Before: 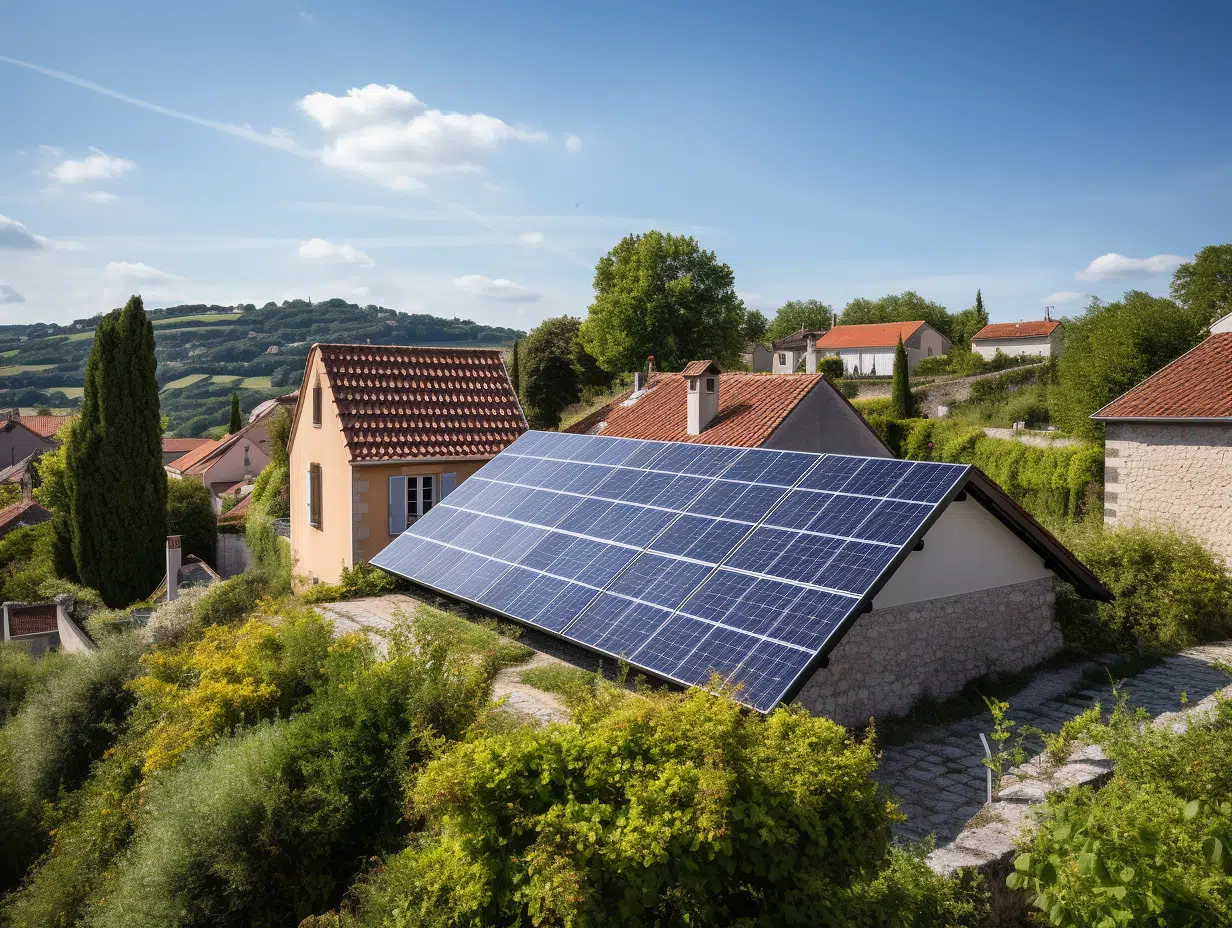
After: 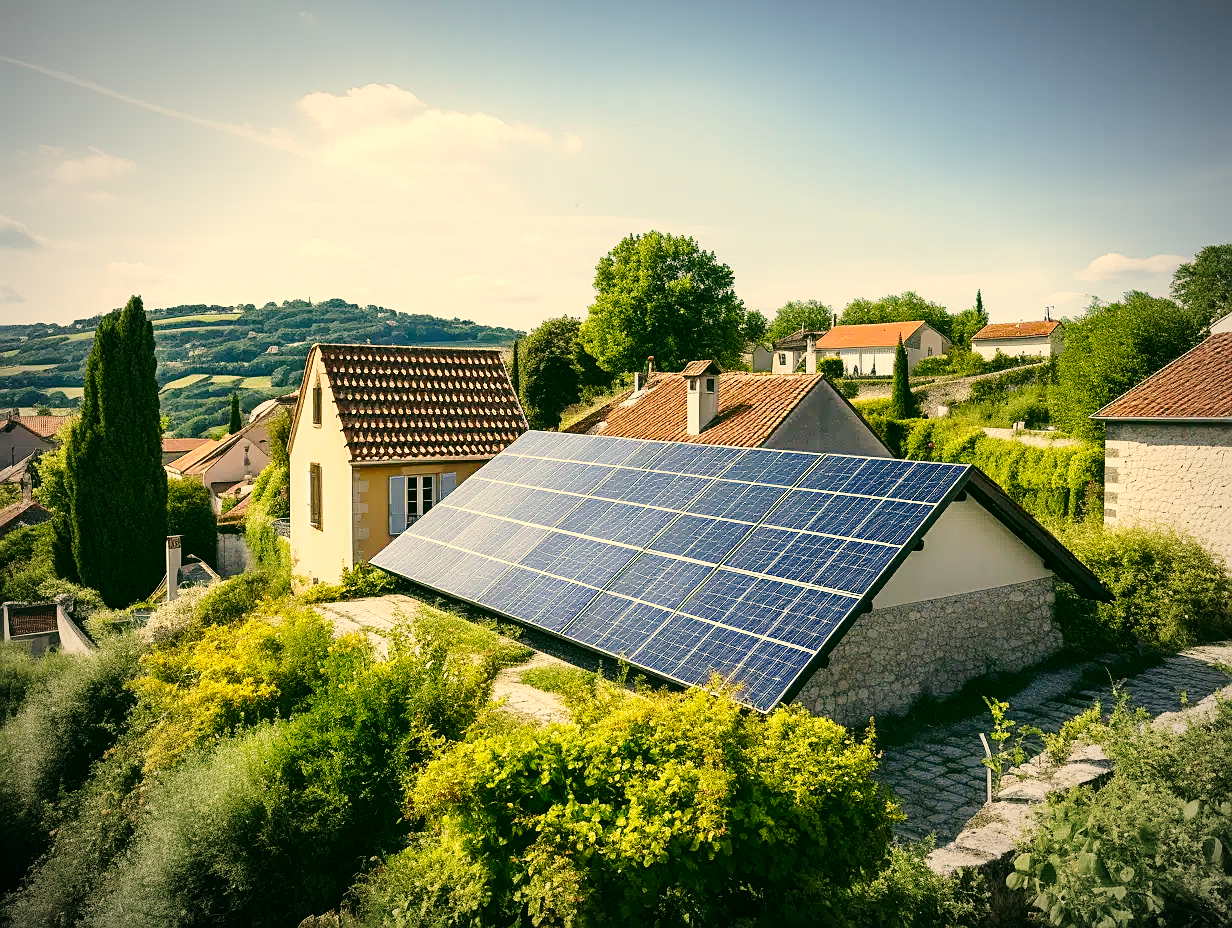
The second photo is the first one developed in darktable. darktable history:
base curve: curves: ch0 [(0, 0) (0.028, 0.03) (0.121, 0.232) (0.46, 0.748) (0.859, 0.968) (1, 1)], preserve colors none
sharpen: on, module defaults
color correction: highlights a* 5.26, highlights b* 23.55, shadows a* -16.15, shadows b* 4.04
vignetting: fall-off radius 69.54%, brightness -0.627, saturation -0.678, automatic ratio true, unbound false
